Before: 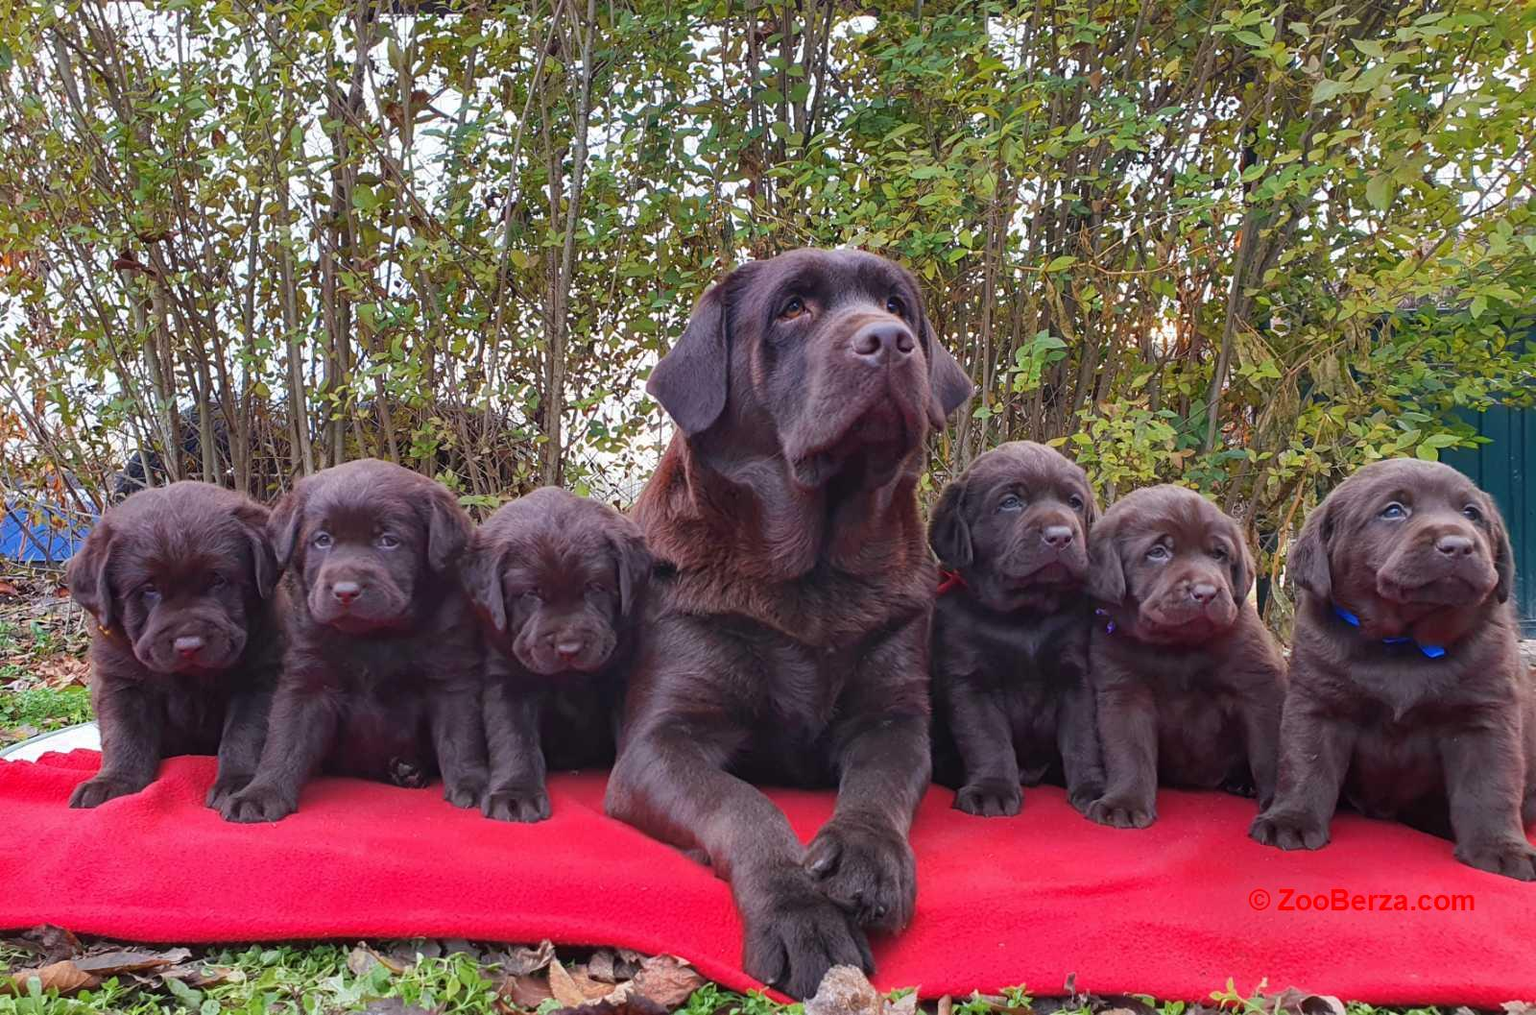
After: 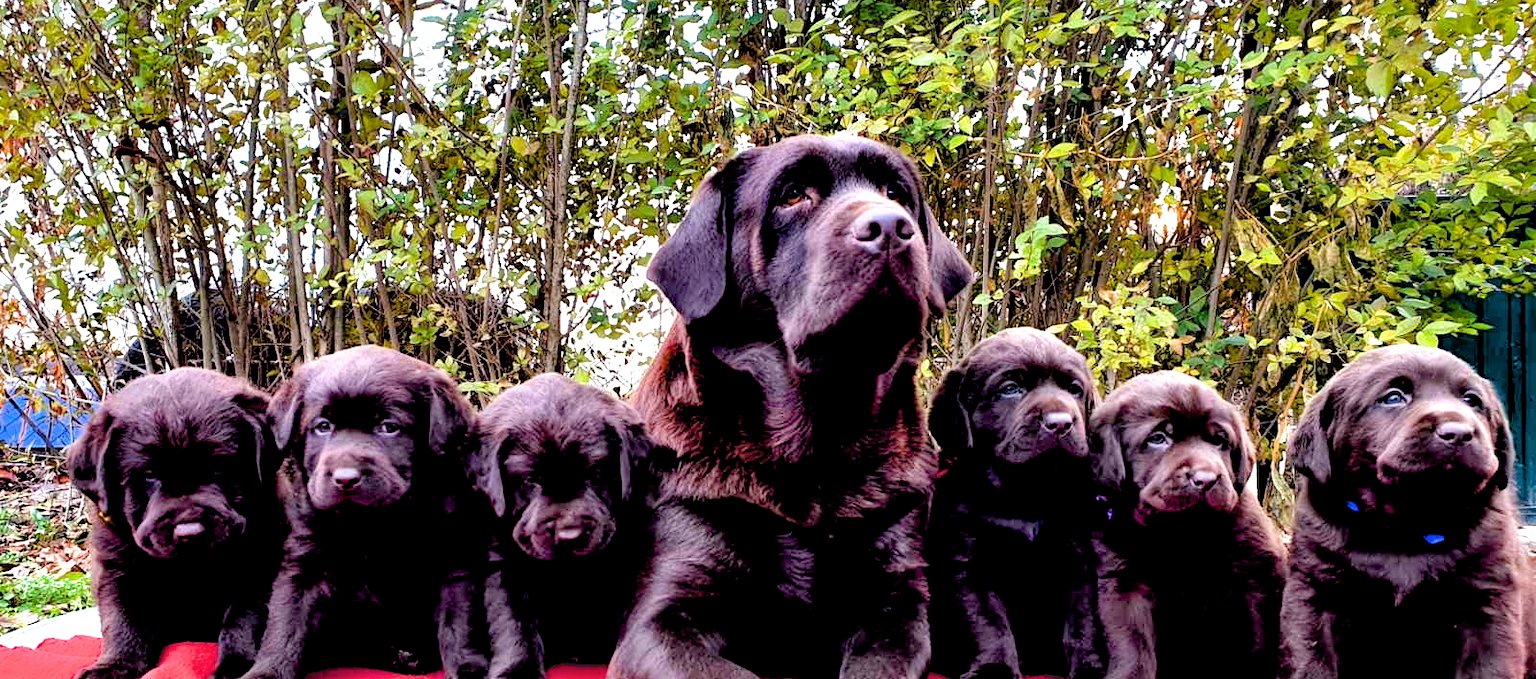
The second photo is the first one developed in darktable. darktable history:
crop: top 11.173%, bottom 21.764%
shadows and highlights: shadows 10.9, white point adjustment 0.822, highlights -39.65
local contrast: highlights 106%, shadows 101%, detail 120%, midtone range 0.2
exposure: black level correction 0.036, exposure 0.906 EV, compensate highlight preservation false
contrast equalizer: y [[0.514, 0.573, 0.581, 0.508, 0.5, 0.5], [0.5 ×6], [0.5 ×6], [0 ×6], [0 ×6]]
filmic rgb: black relative exposure -4.9 EV, white relative exposure 2.84 EV, threshold 6 EV, hardness 3.69, color science v6 (2022), enable highlight reconstruction true
